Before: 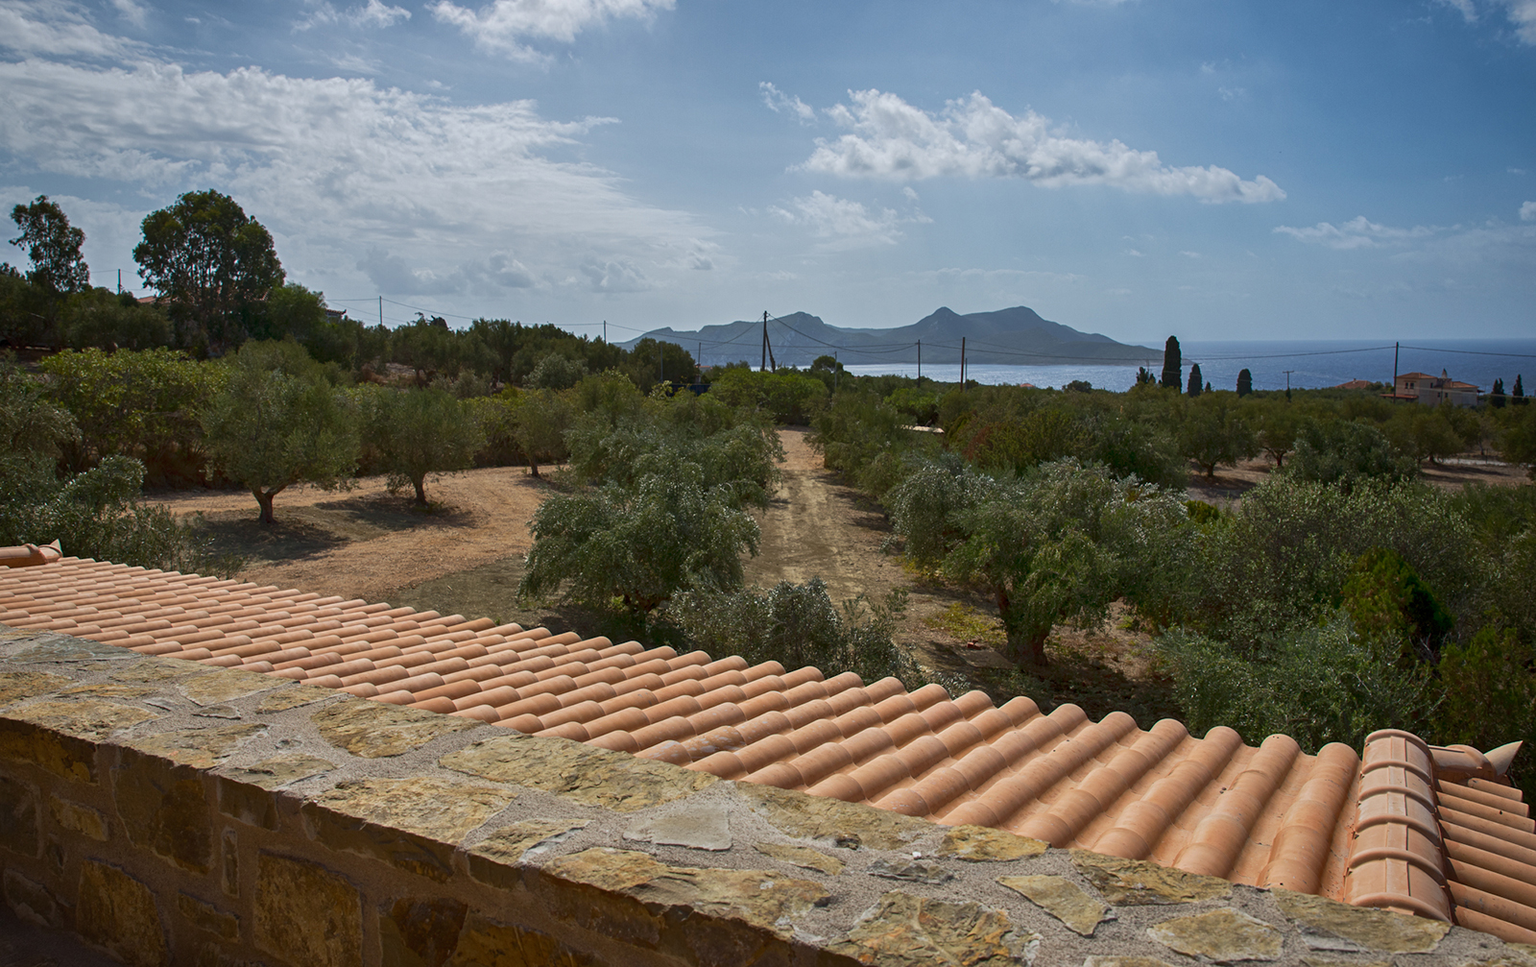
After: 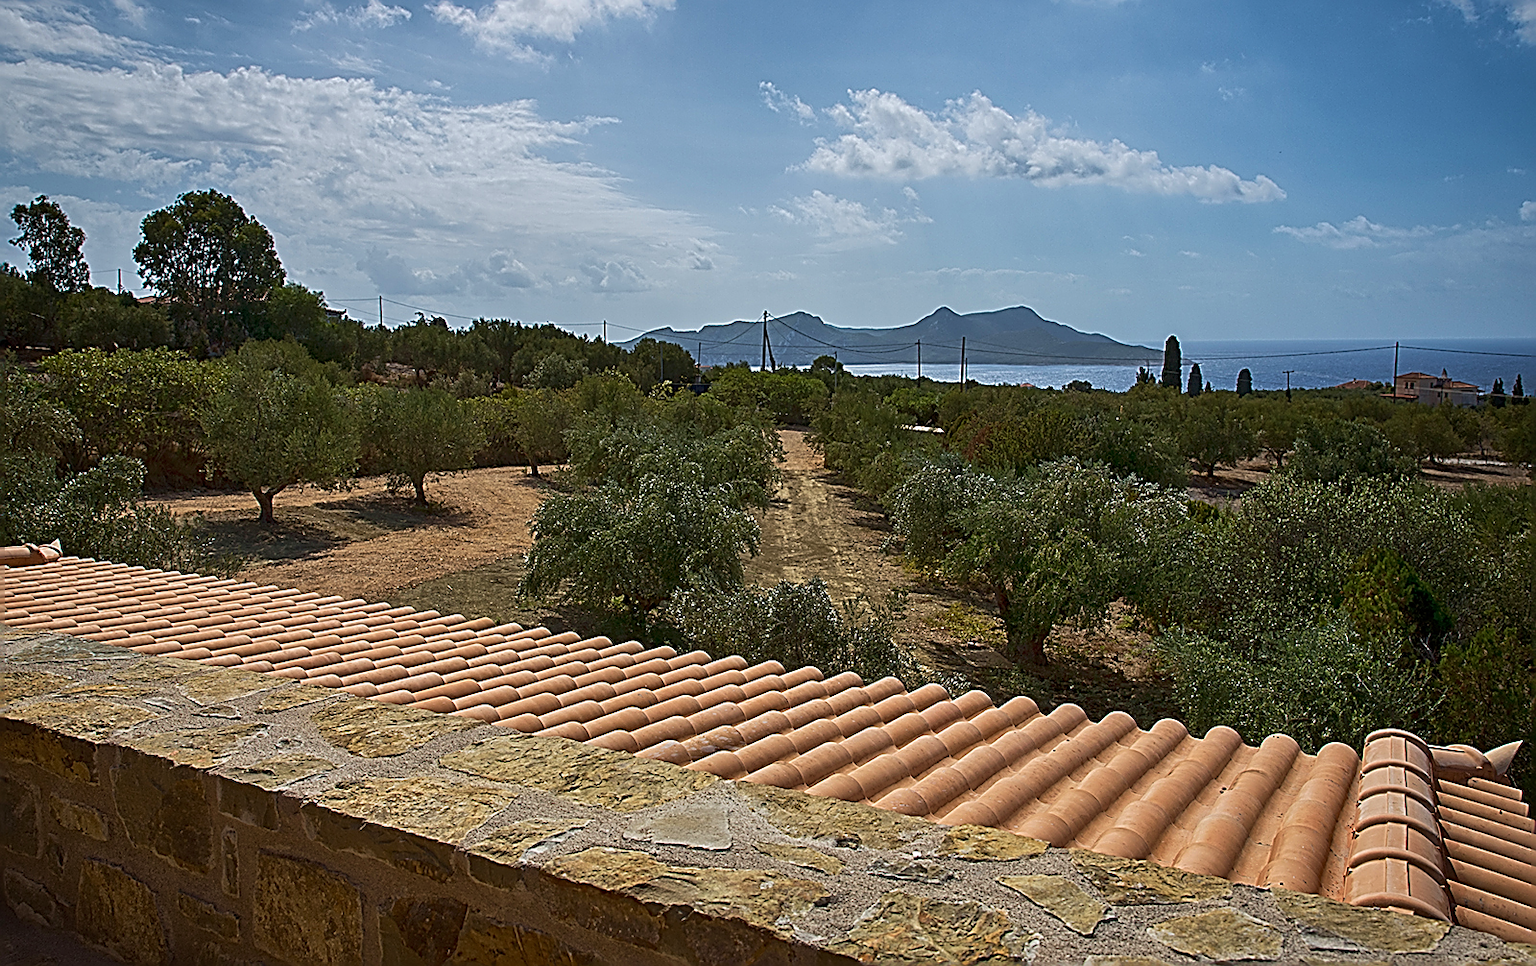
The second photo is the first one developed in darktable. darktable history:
sharpen: amount 2
velvia: on, module defaults
